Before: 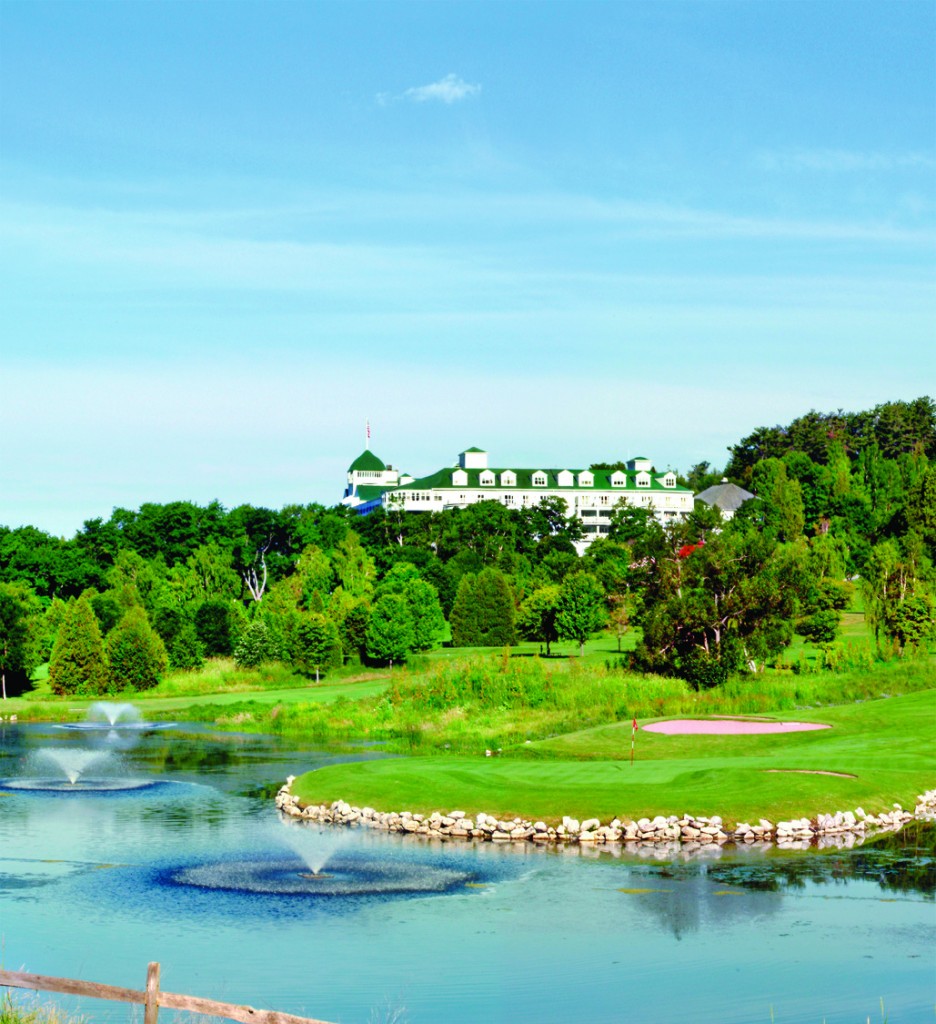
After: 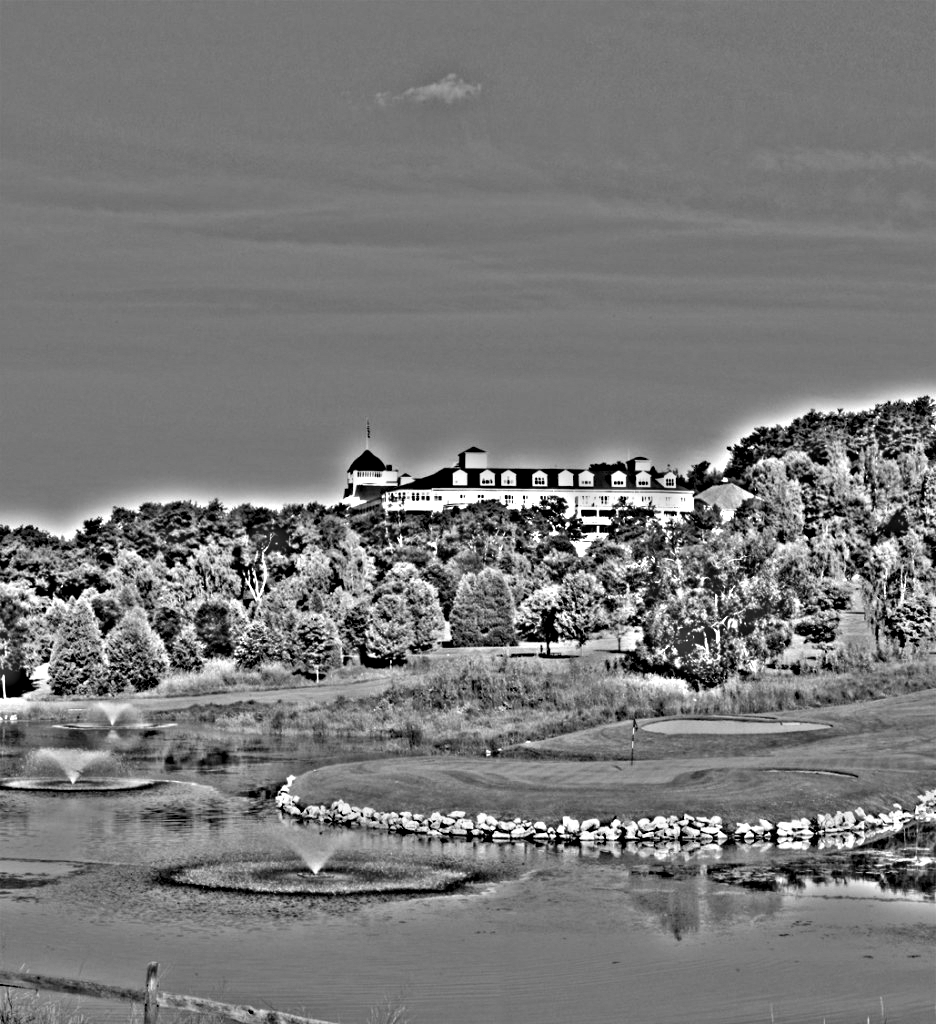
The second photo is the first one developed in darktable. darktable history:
rotate and perspective: crop left 0, crop top 0
highpass: on, module defaults
